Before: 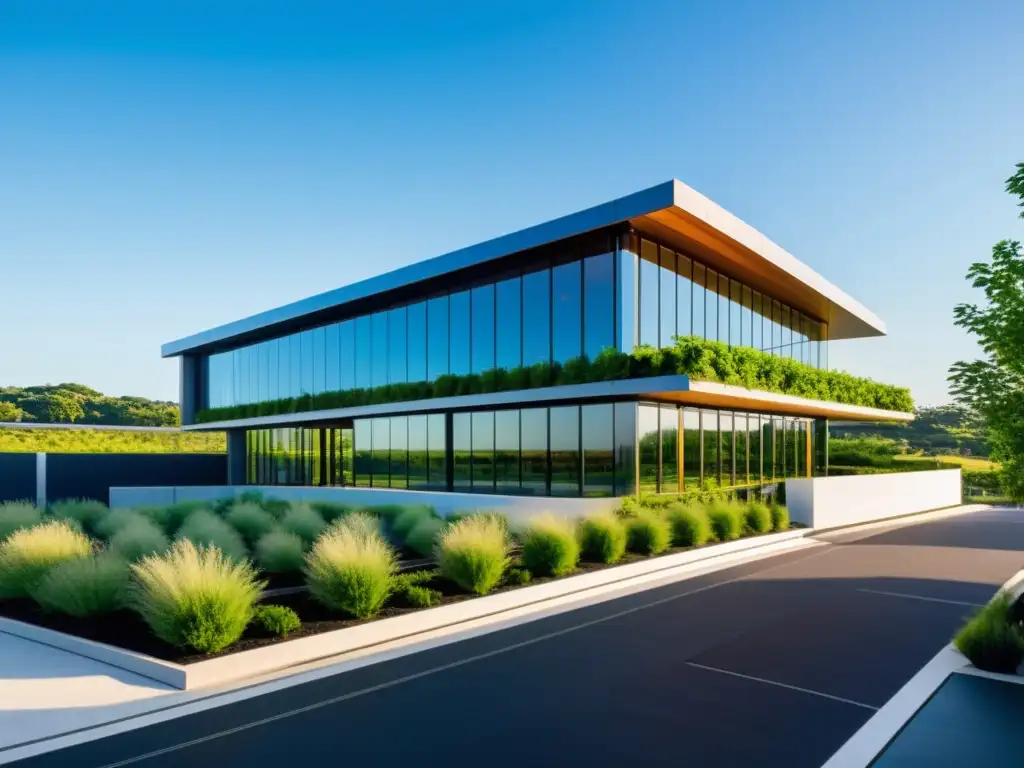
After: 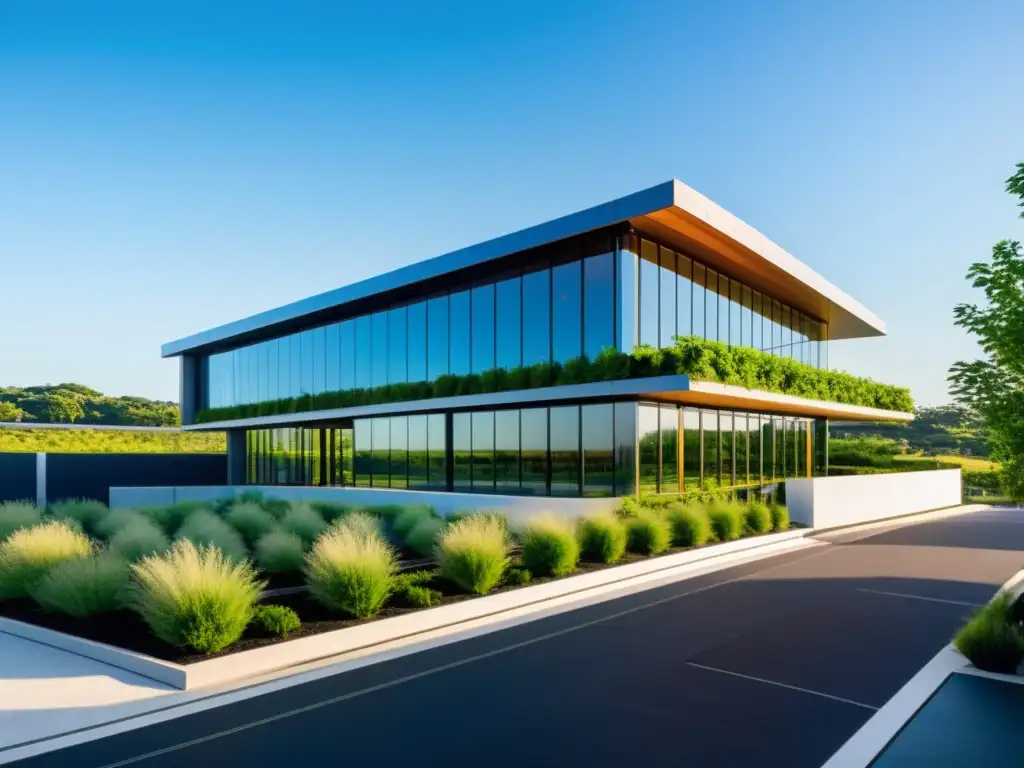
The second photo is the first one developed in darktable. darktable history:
shadows and highlights: shadows -23.43, highlights 44.6, soften with gaussian
